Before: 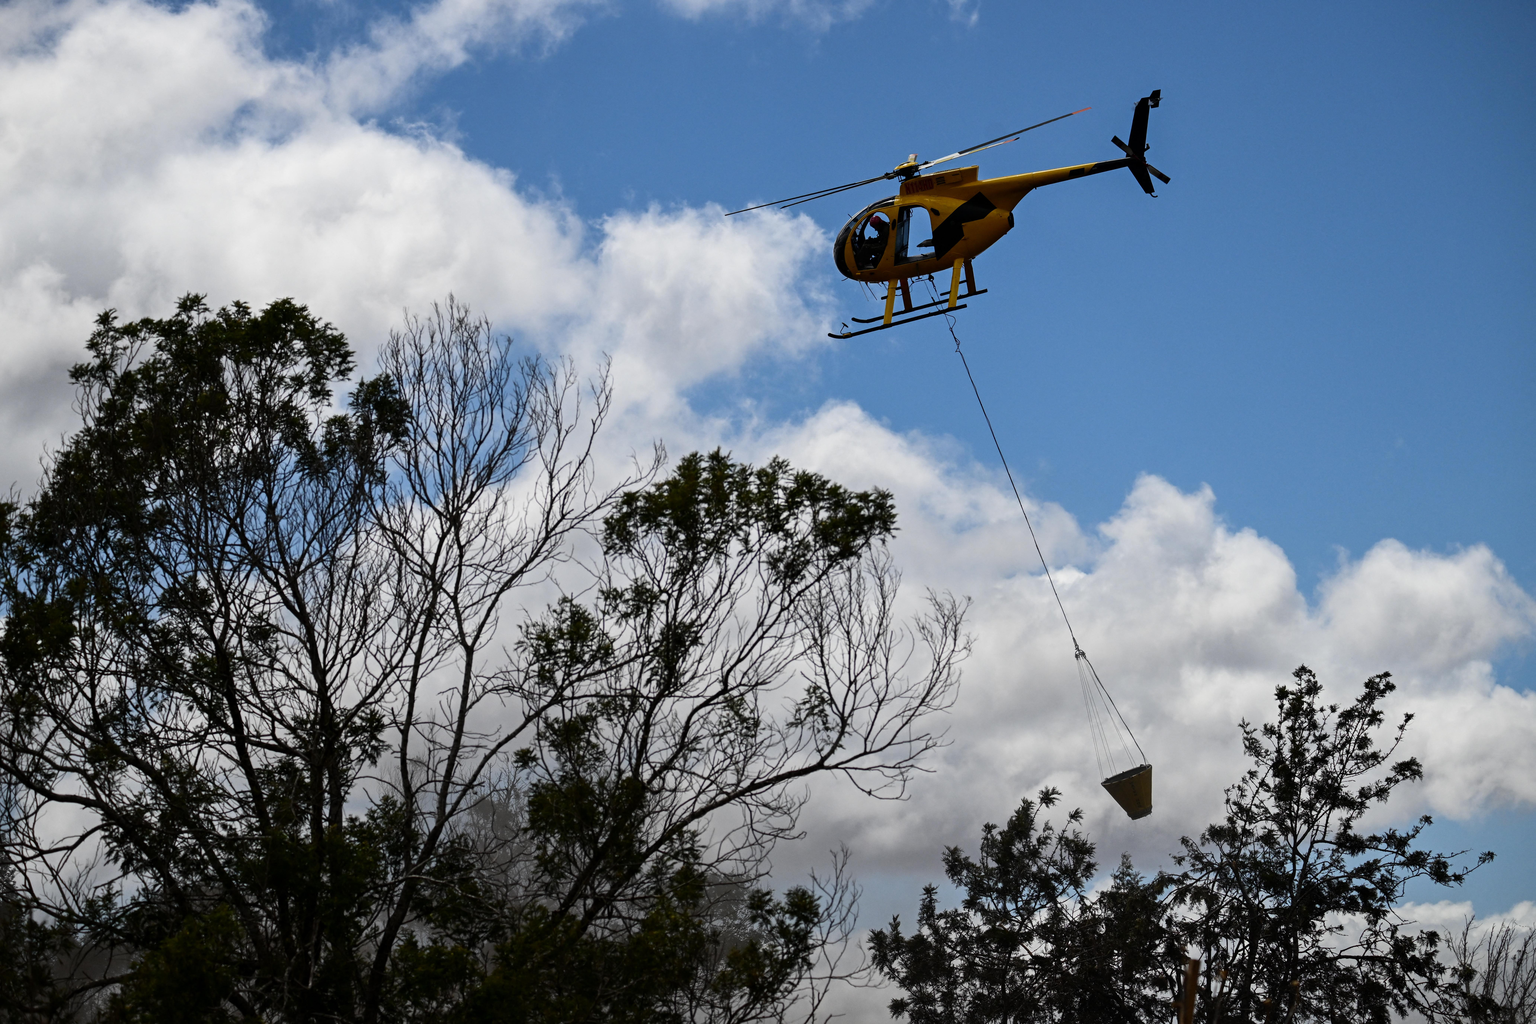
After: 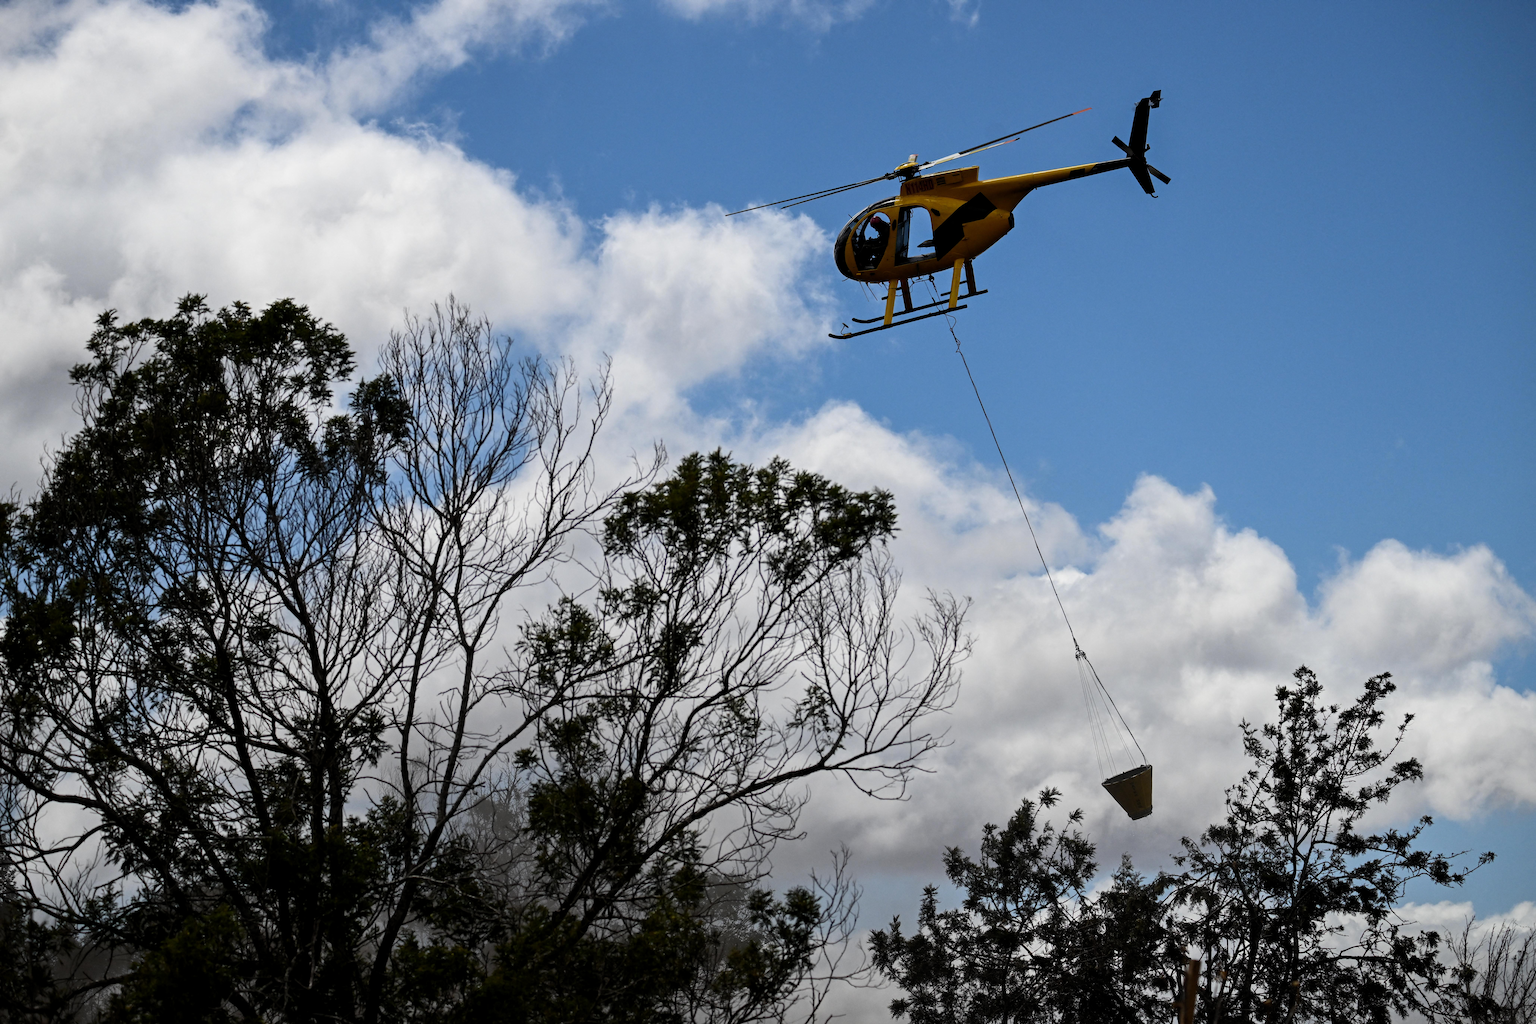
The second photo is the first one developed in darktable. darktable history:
levels: gray 50.82%, levels [0.016, 0.5, 0.996]
